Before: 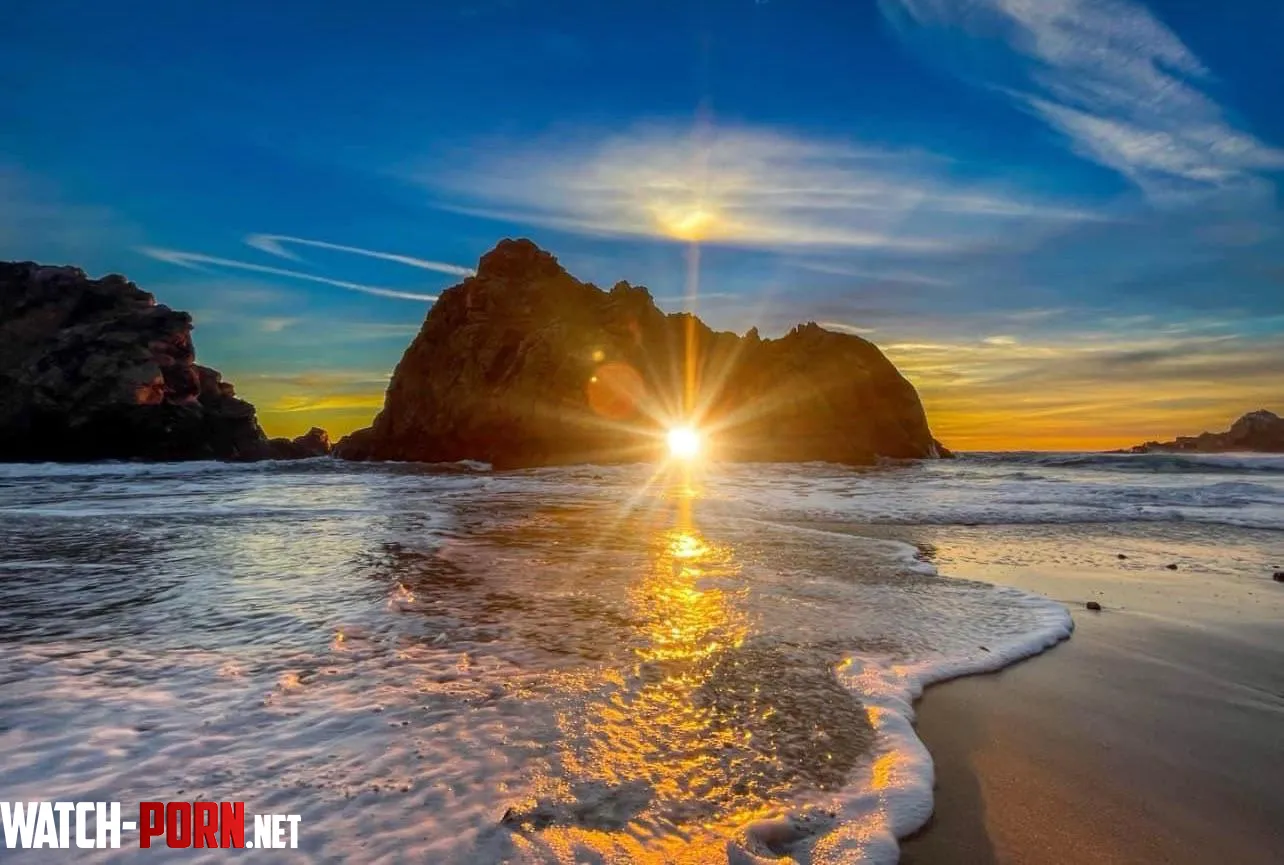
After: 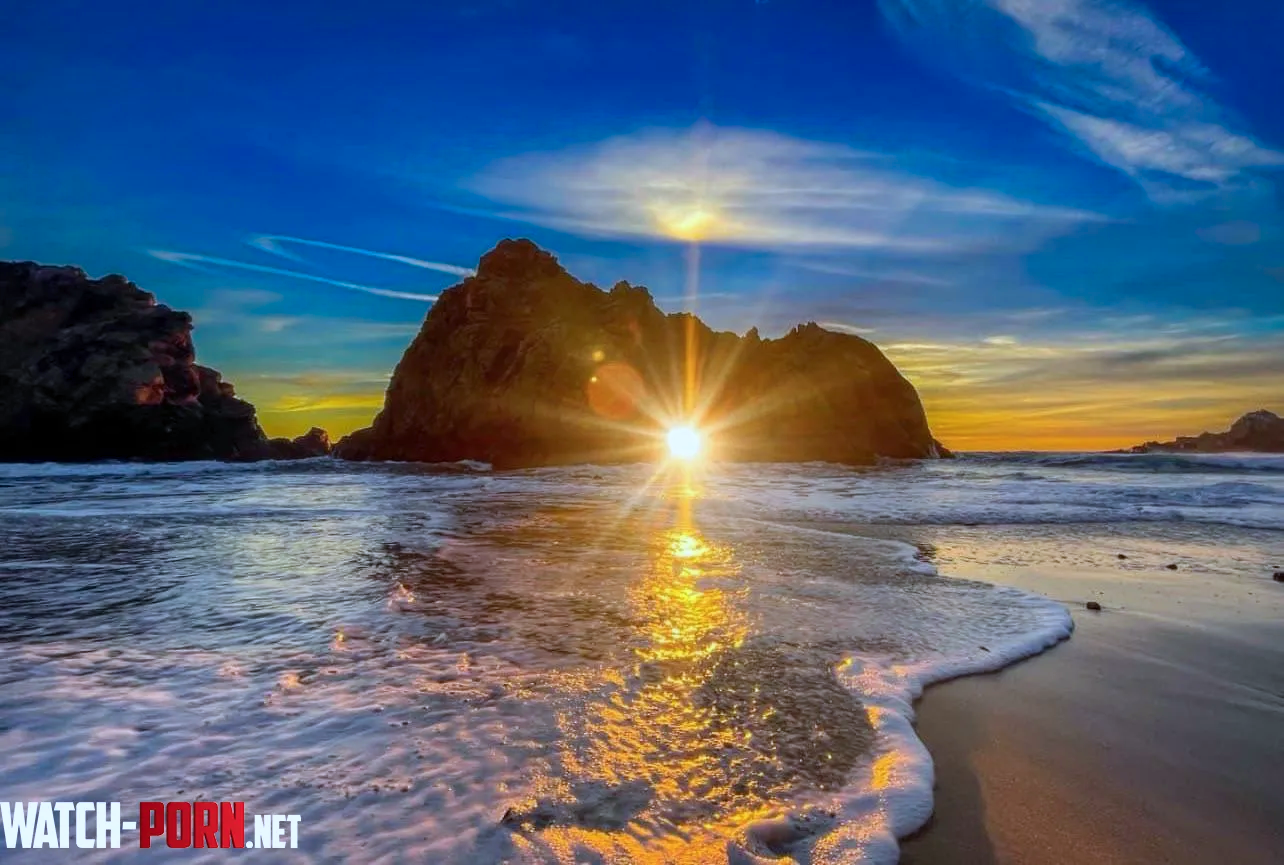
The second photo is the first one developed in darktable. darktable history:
color calibration: output R [0.994, 0.059, -0.119, 0], output G [-0.036, 1.09, -0.119, 0], output B [0.078, -0.108, 0.961, 0], illuminant custom, x 0.371, y 0.382, temperature 4281.14 K
